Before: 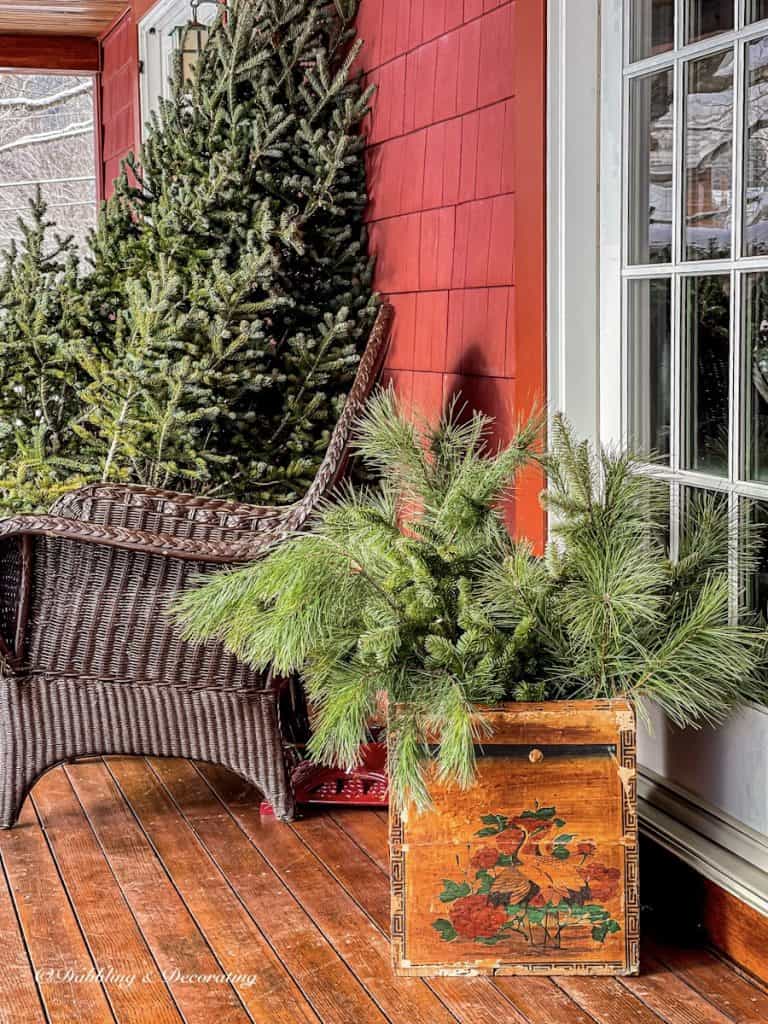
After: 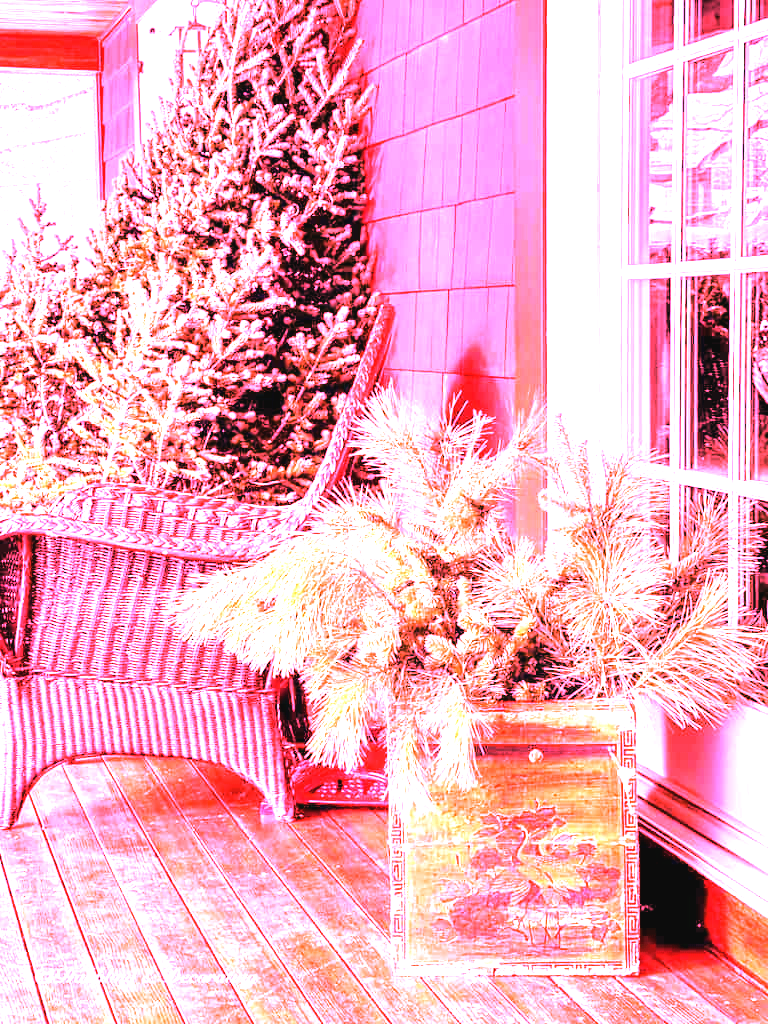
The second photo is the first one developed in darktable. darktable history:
exposure: black level correction -0.002, exposure 1.35 EV, compensate highlight preservation false
tone equalizer: -8 EV -0.417 EV, -7 EV -0.389 EV, -6 EV -0.333 EV, -5 EV -0.222 EV, -3 EV 0.222 EV, -2 EV 0.333 EV, -1 EV 0.389 EV, +0 EV 0.417 EV, edges refinement/feathering 500, mask exposure compensation -1.25 EV, preserve details no
white balance: red 4.26, blue 1.802
